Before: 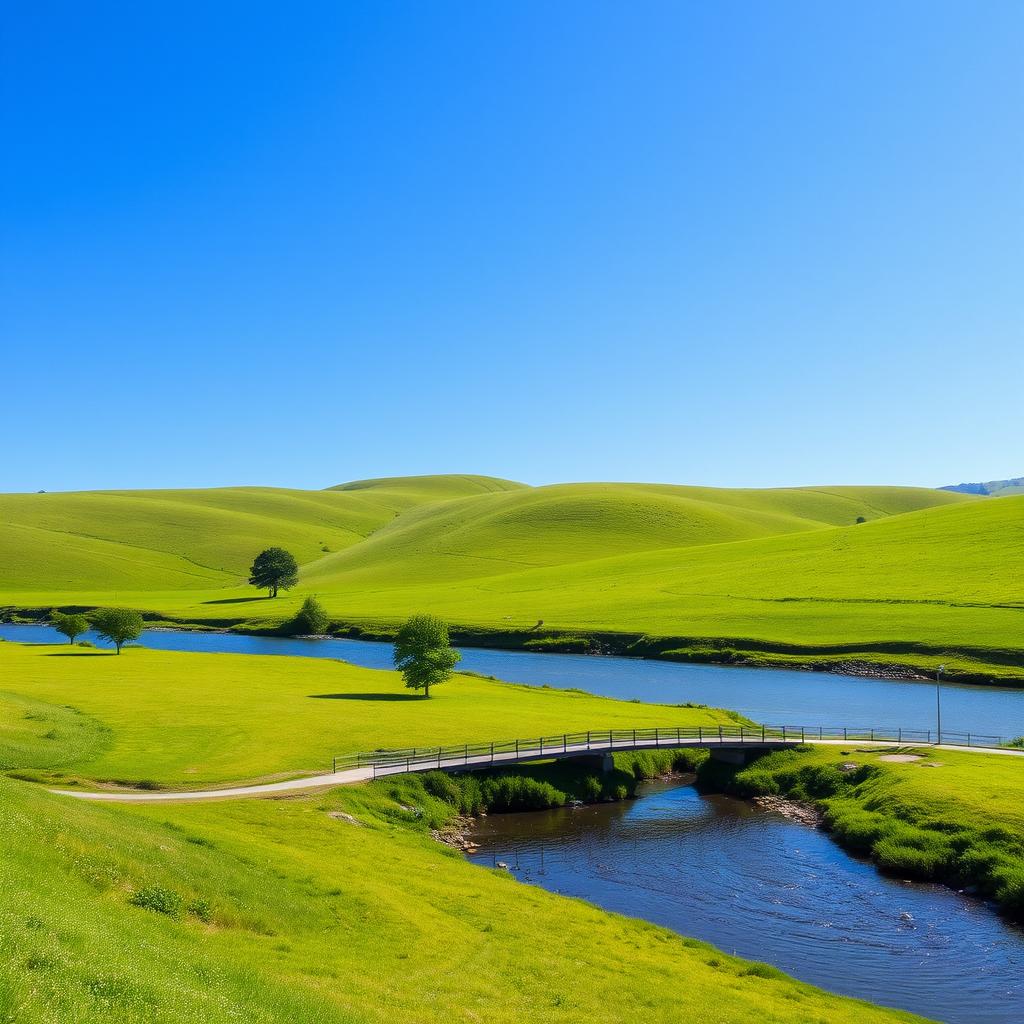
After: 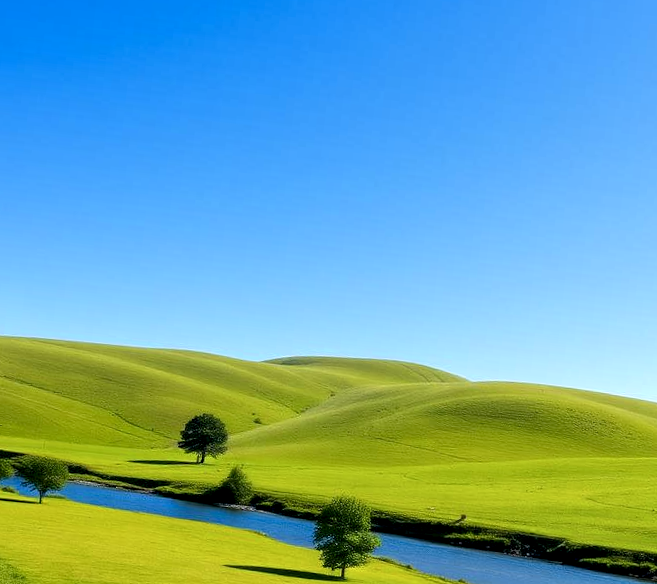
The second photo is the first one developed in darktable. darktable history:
crop and rotate: angle -6.17°, left 1.987%, top 6.612%, right 27.266%, bottom 30.529%
local contrast: highlights 174%, shadows 140%, detail 140%, midtone range 0.255
